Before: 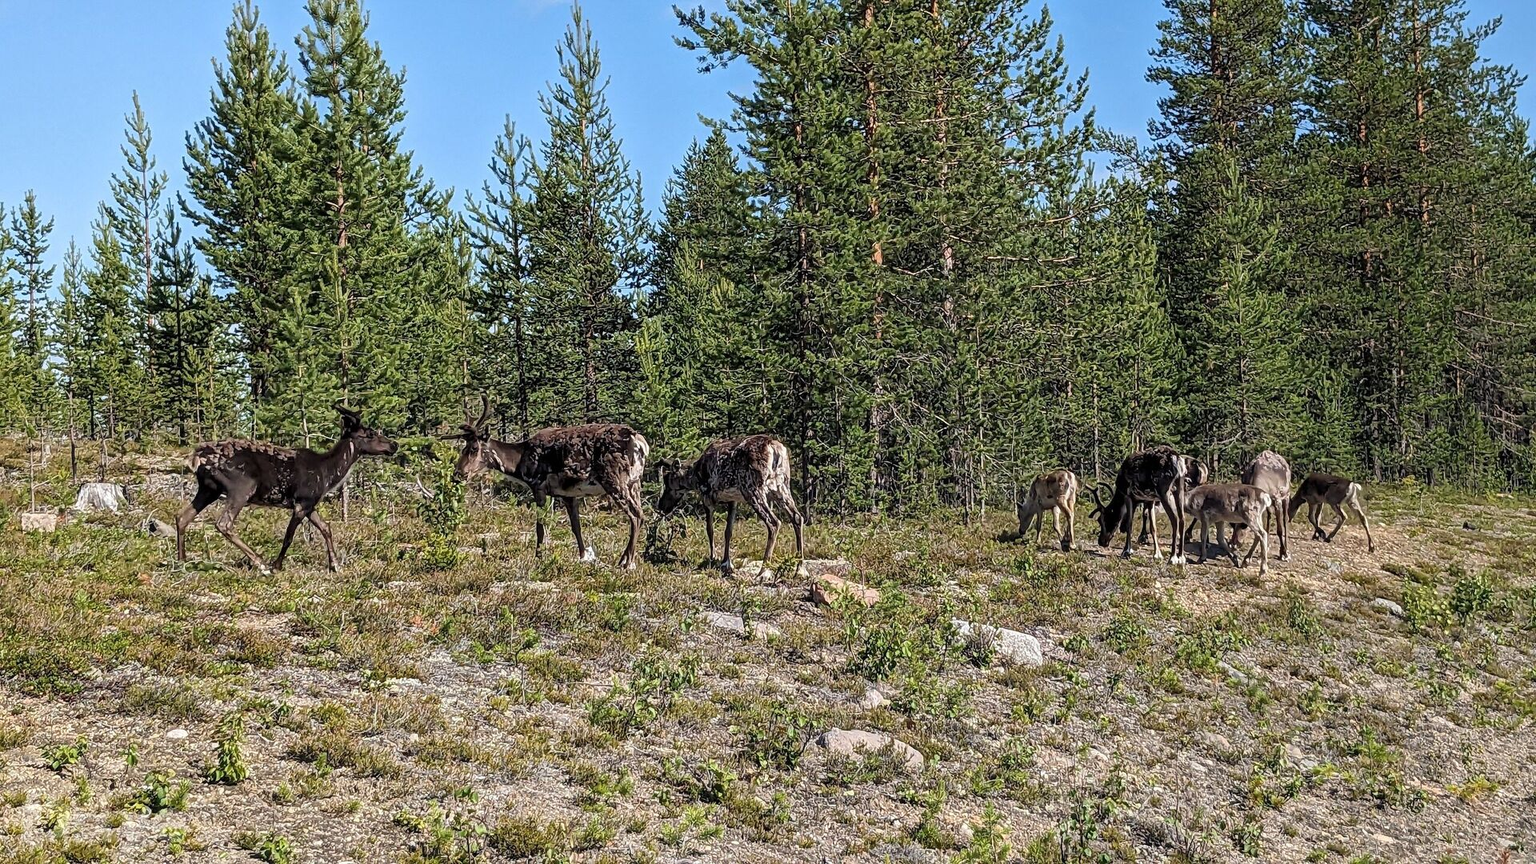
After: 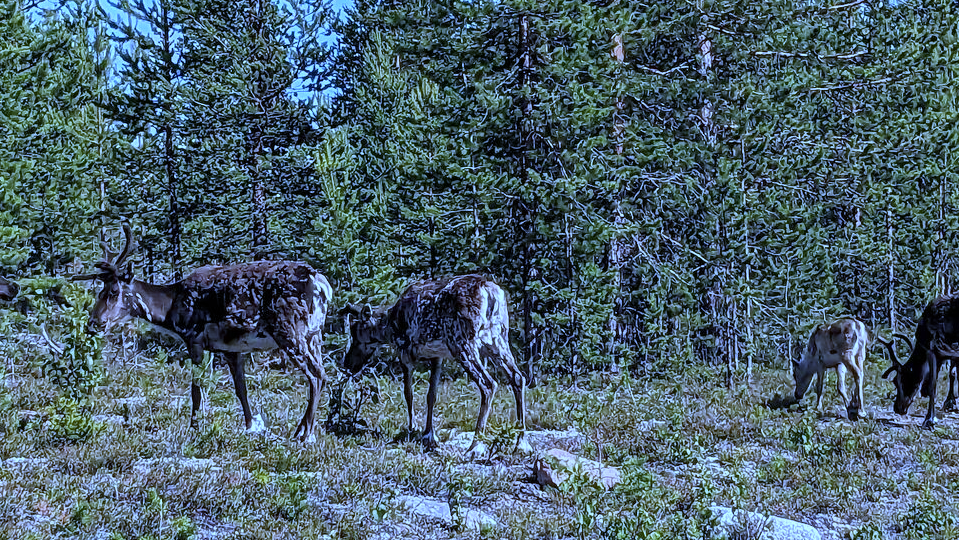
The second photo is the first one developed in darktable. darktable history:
white balance: red 0.766, blue 1.537
crop: left 25%, top 25%, right 25%, bottom 25%
